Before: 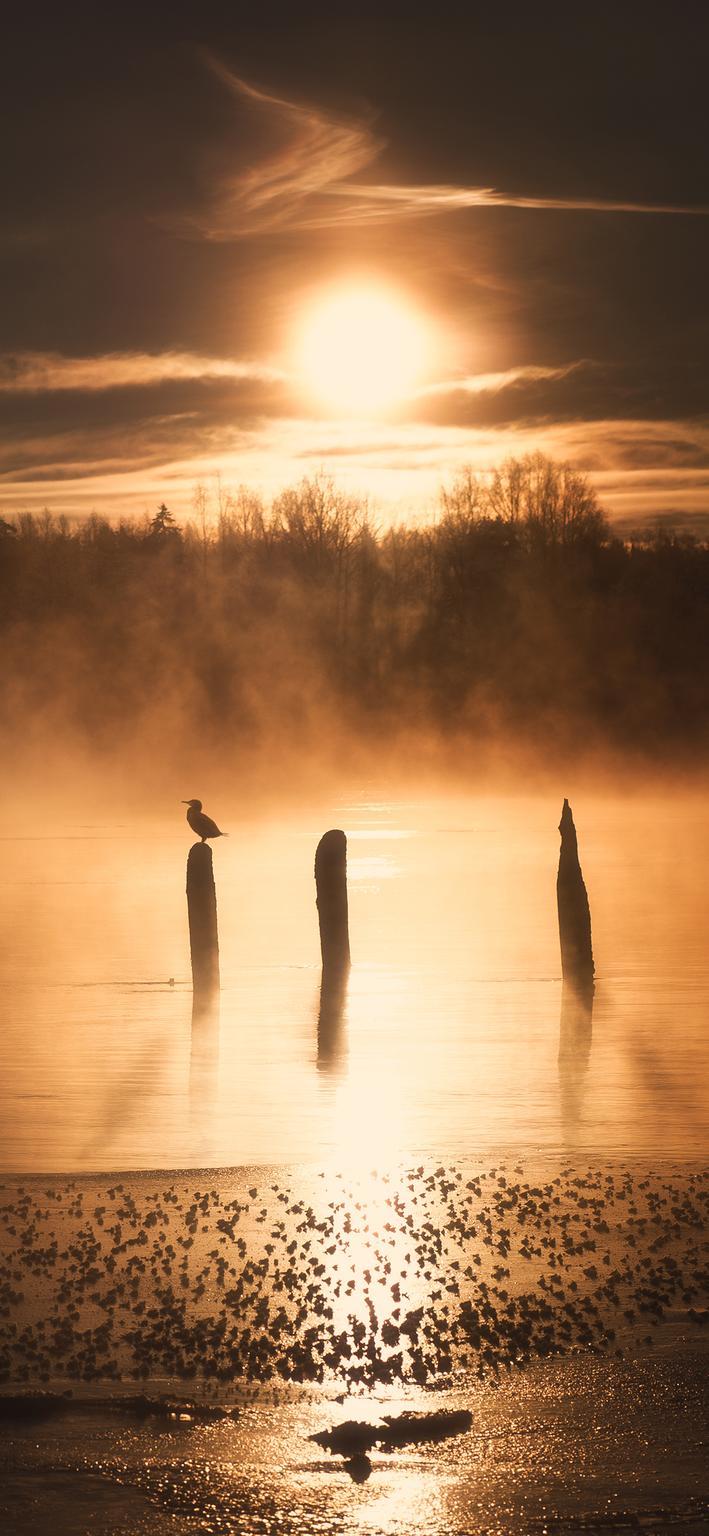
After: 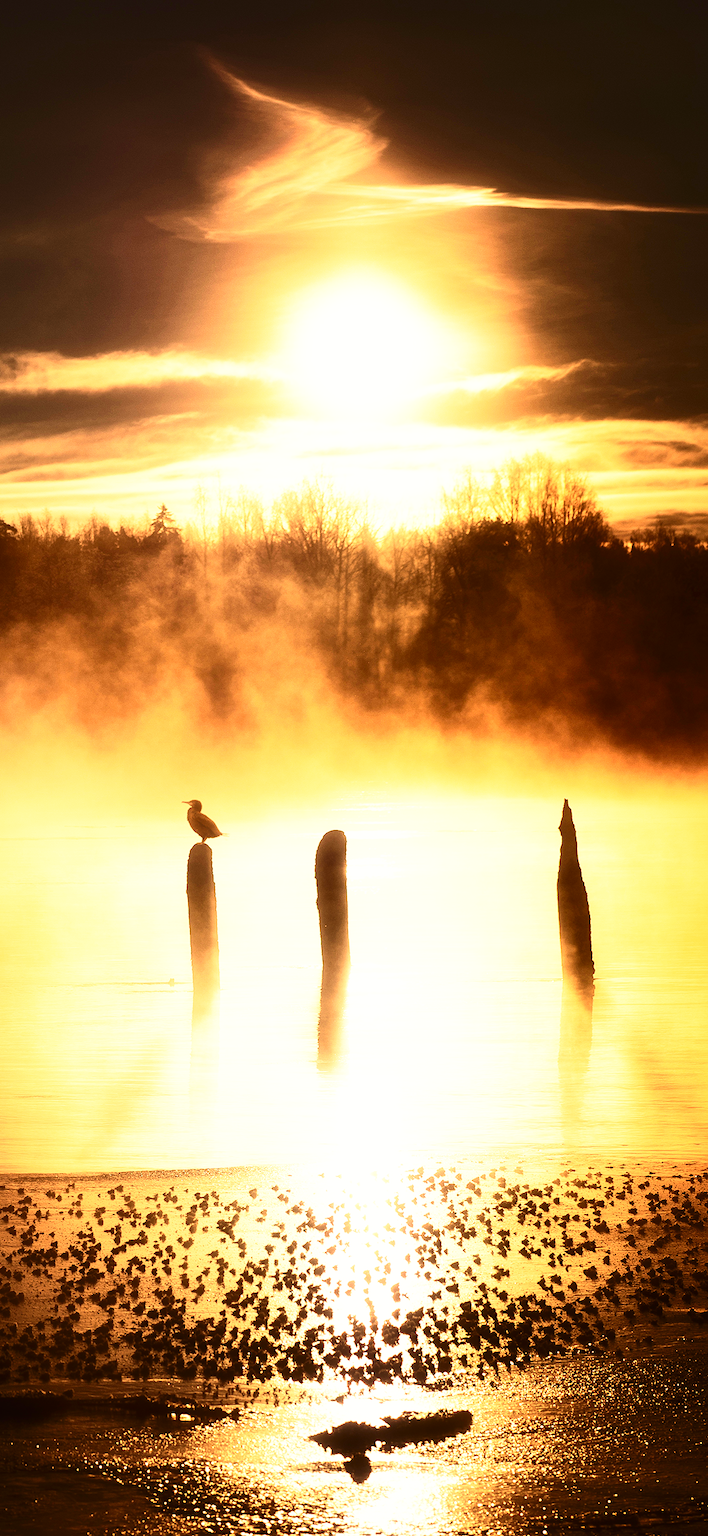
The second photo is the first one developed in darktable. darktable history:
contrast brightness saturation: contrast 0.39, brightness 0.1
base curve: curves: ch0 [(0, 0) (0.007, 0.004) (0.027, 0.03) (0.046, 0.07) (0.207, 0.54) (0.442, 0.872) (0.673, 0.972) (1, 1)], preserve colors none
velvia: on, module defaults
color balance rgb: global vibrance 20%
